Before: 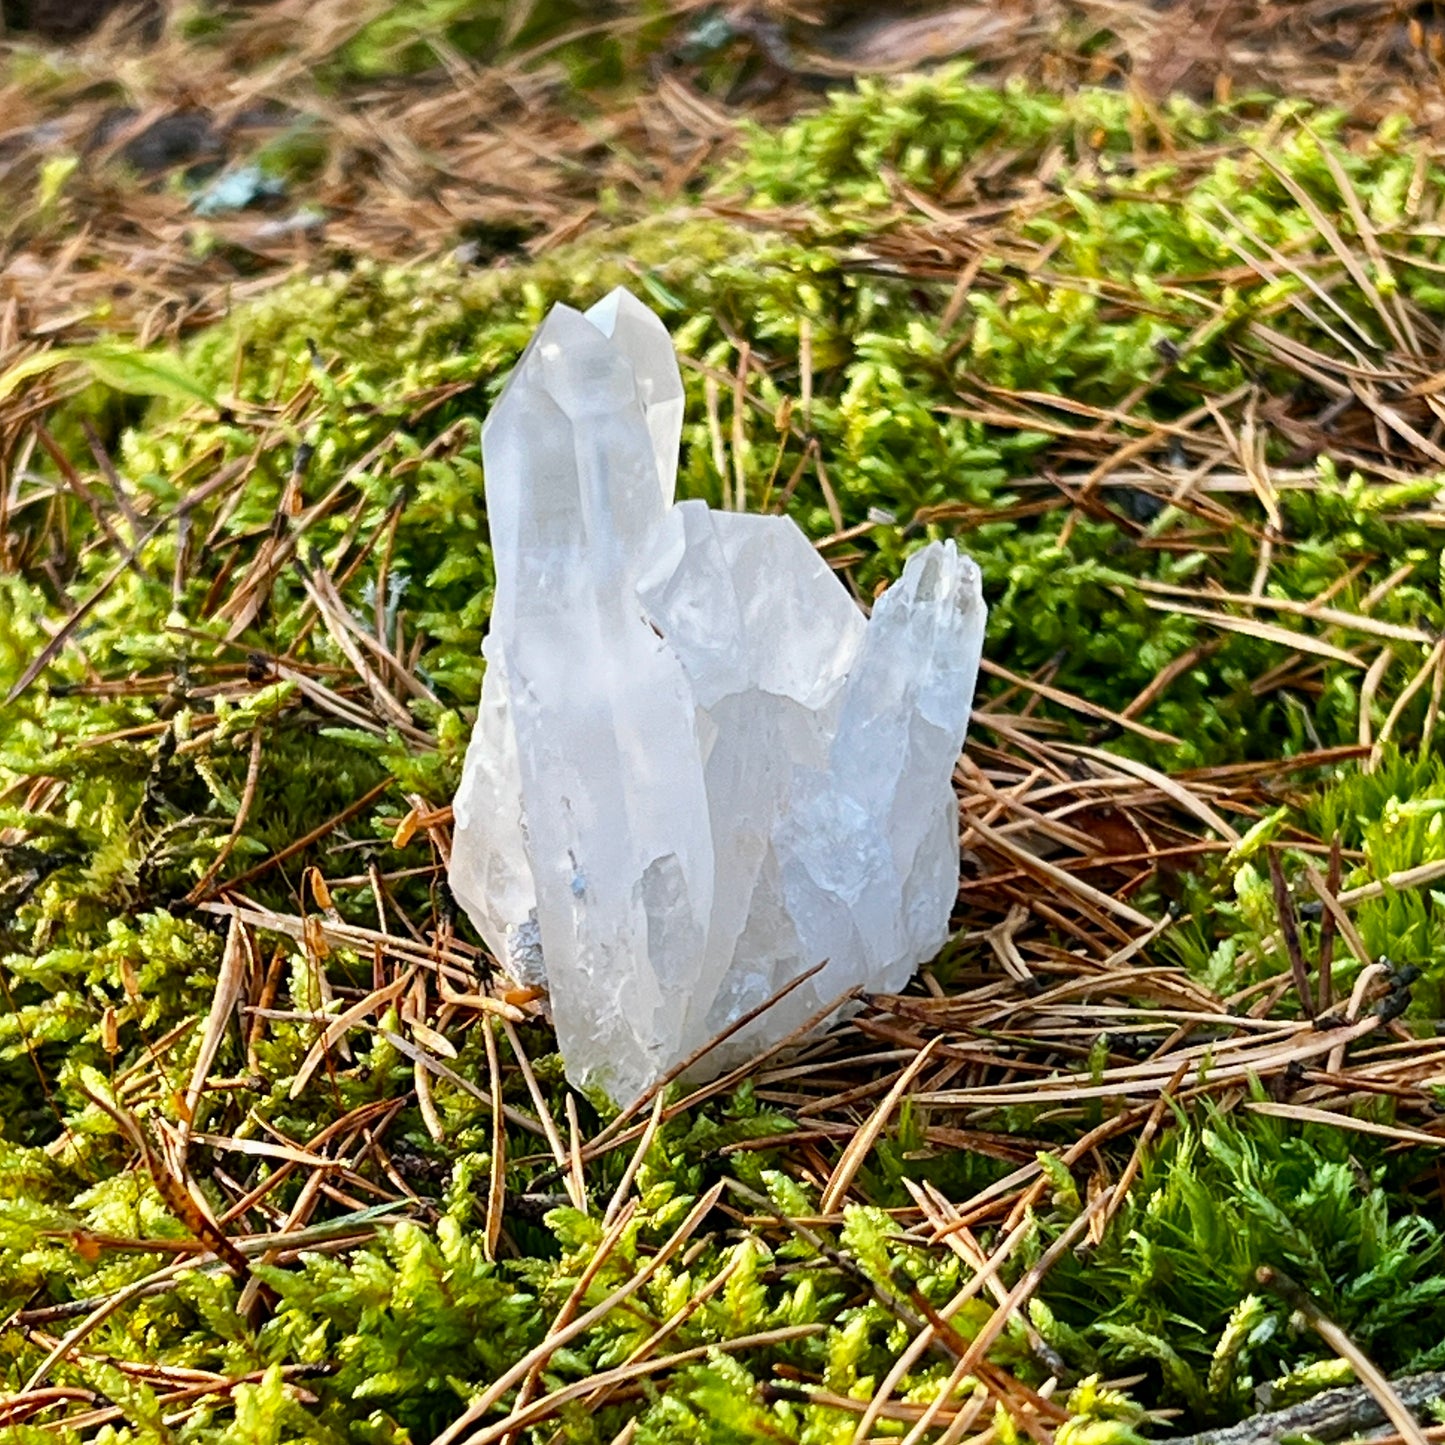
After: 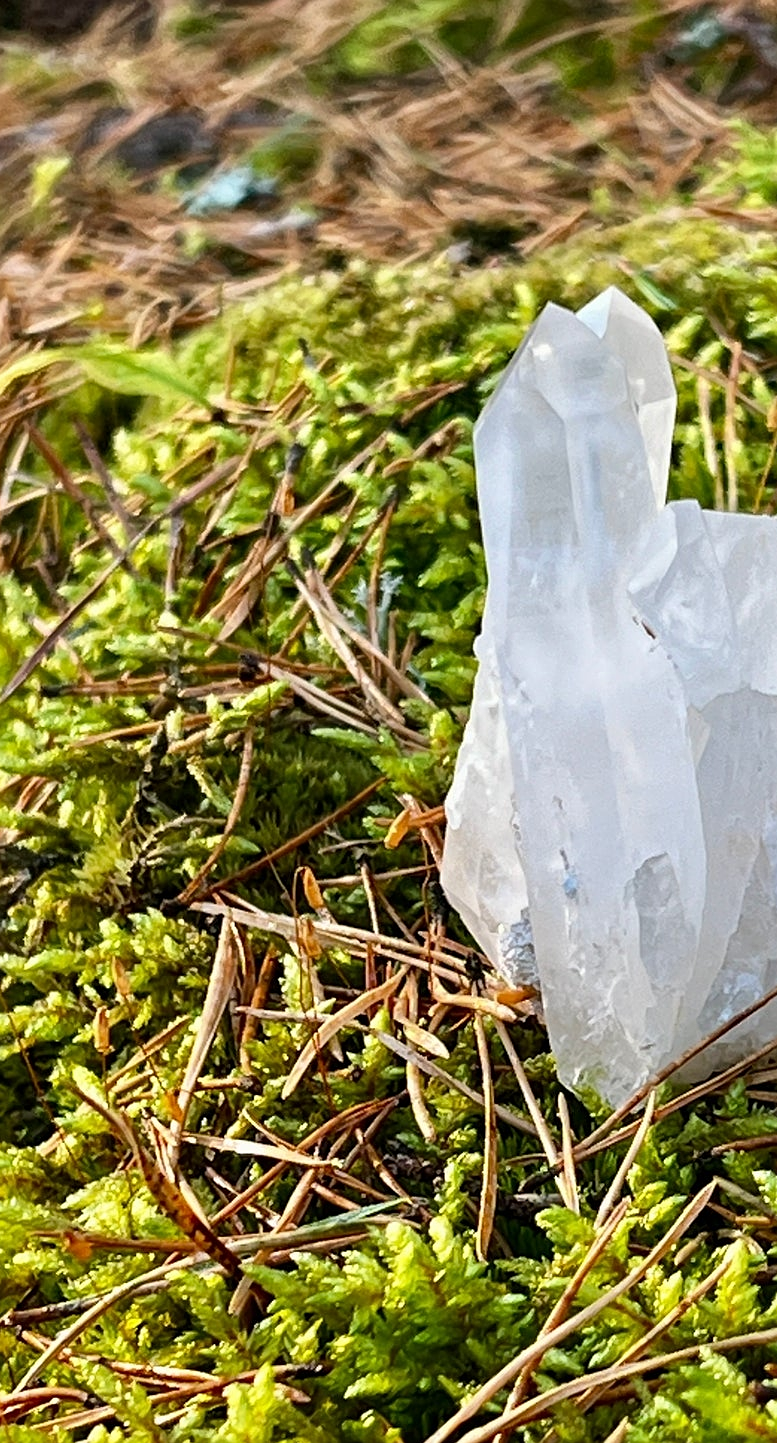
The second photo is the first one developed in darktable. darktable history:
crop: left 0.587%, right 45.588%, bottom 0.086%
sharpen: radius 1.272, amount 0.305, threshold 0
